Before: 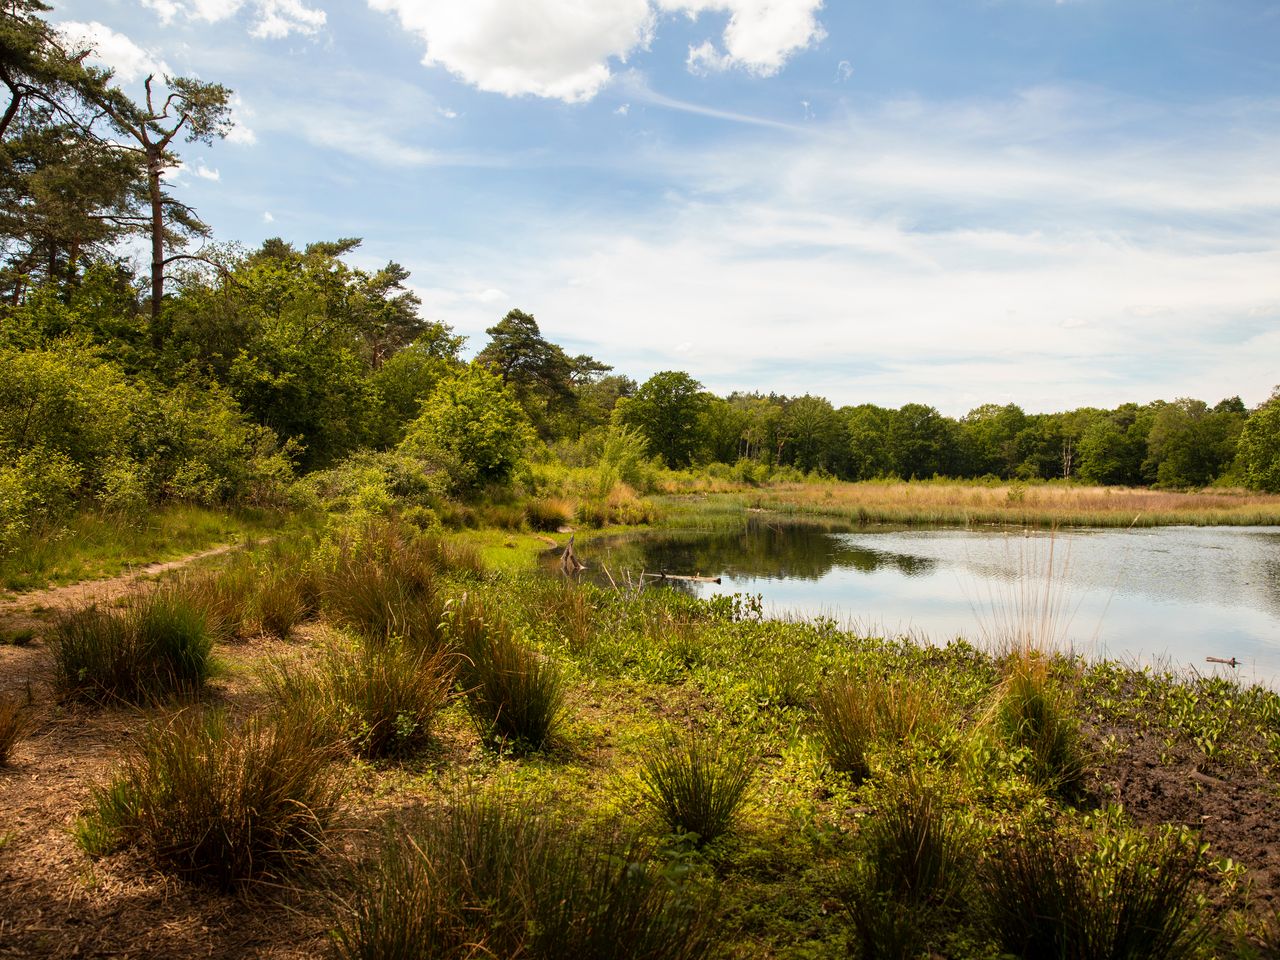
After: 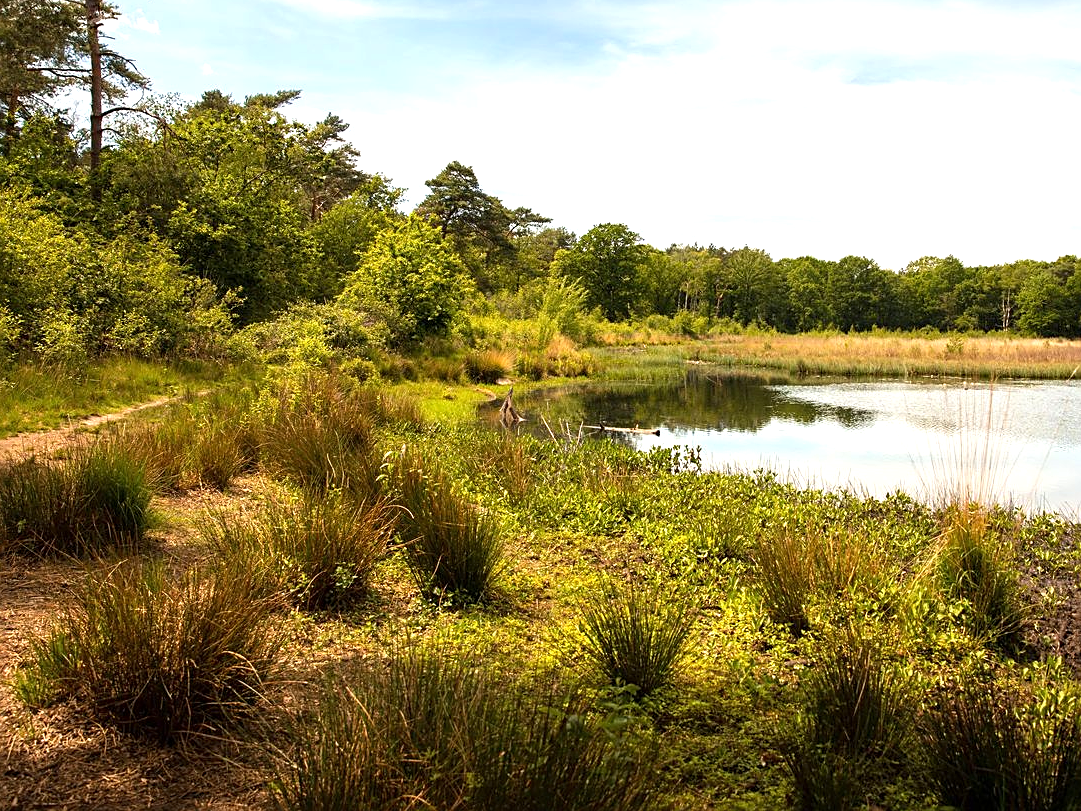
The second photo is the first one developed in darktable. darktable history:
crop and rotate: left 4.842%, top 15.51%, right 10.668%
exposure: exposure 0.6 EV, compensate highlight preservation false
sharpen: on, module defaults
